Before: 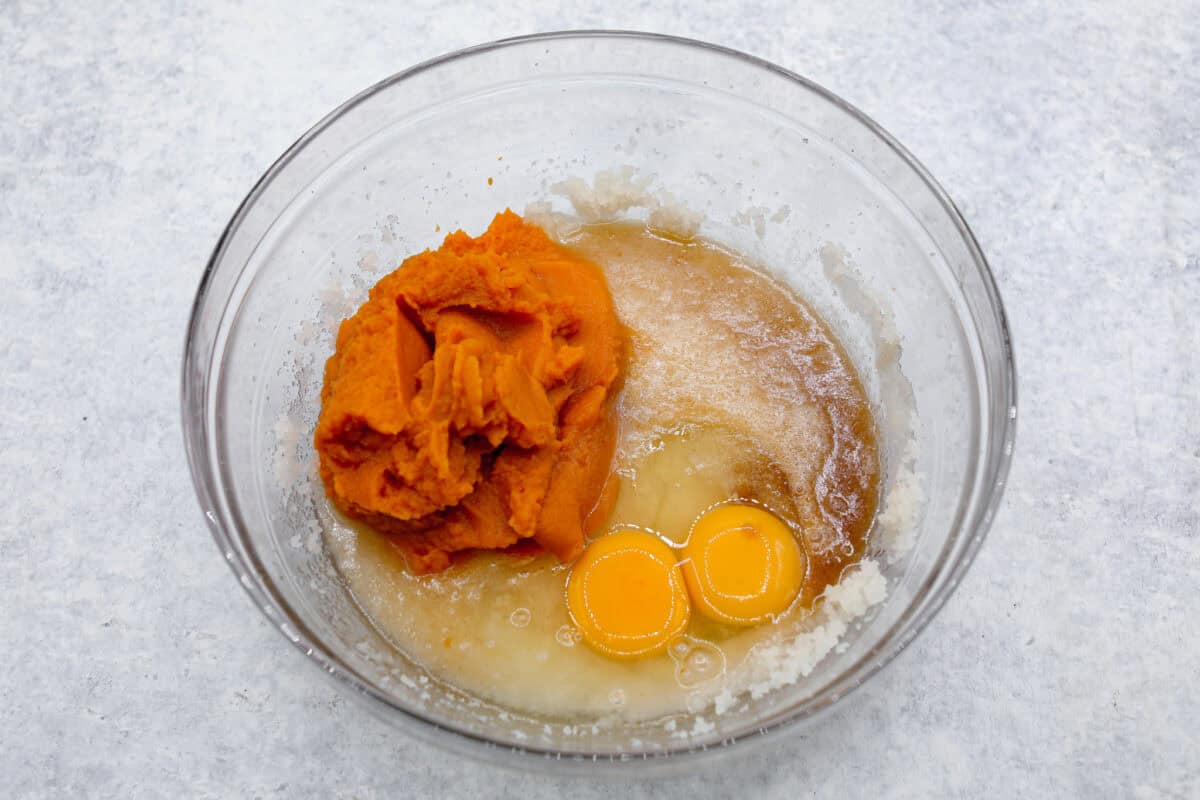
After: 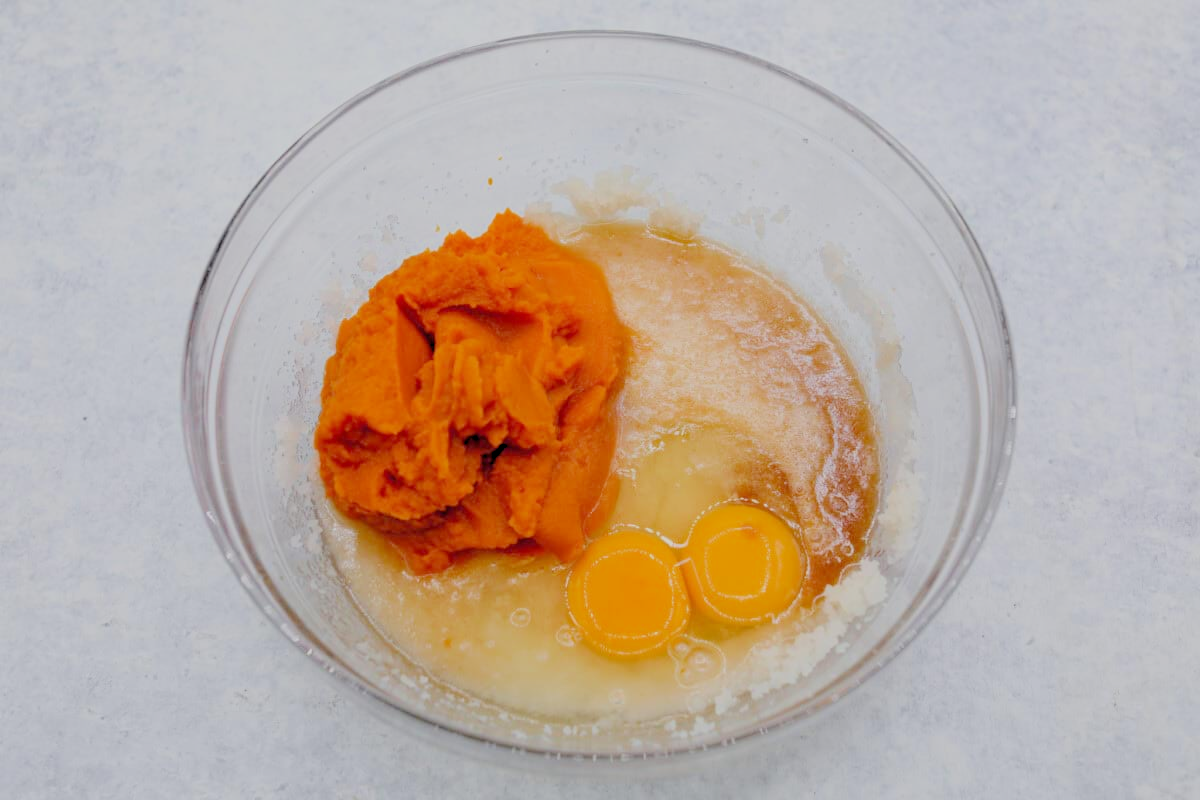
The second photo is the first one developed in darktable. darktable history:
filmic rgb: black relative exposure -4.46 EV, white relative exposure 6.57 EV, threshold 5.96 EV, hardness 1.85, contrast 0.516, color science v6 (2022), enable highlight reconstruction true
exposure: black level correction 0.001, exposure 0.966 EV, compensate exposure bias true, compensate highlight preservation false
levels: levels [0.016, 0.492, 0.969]
